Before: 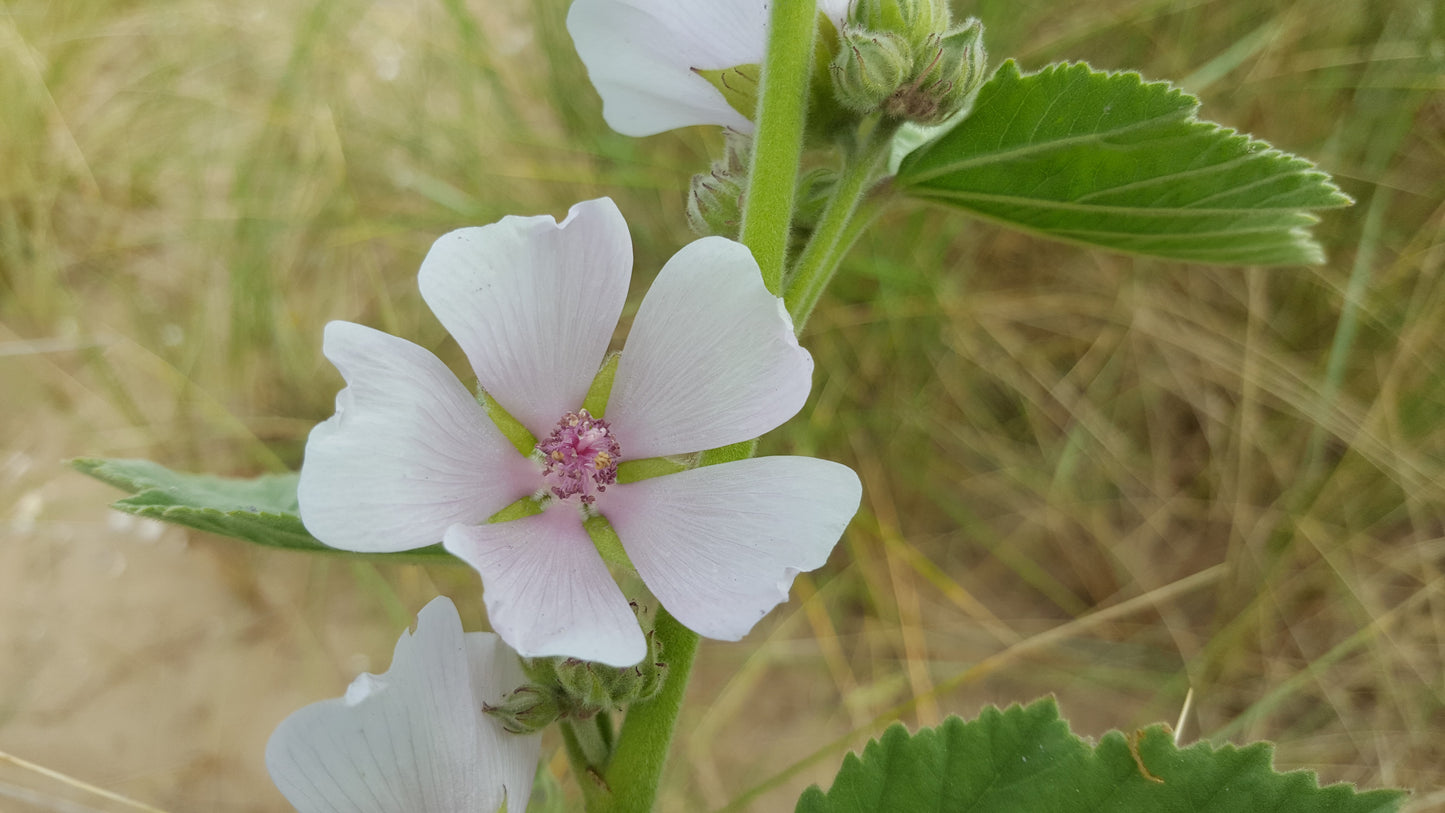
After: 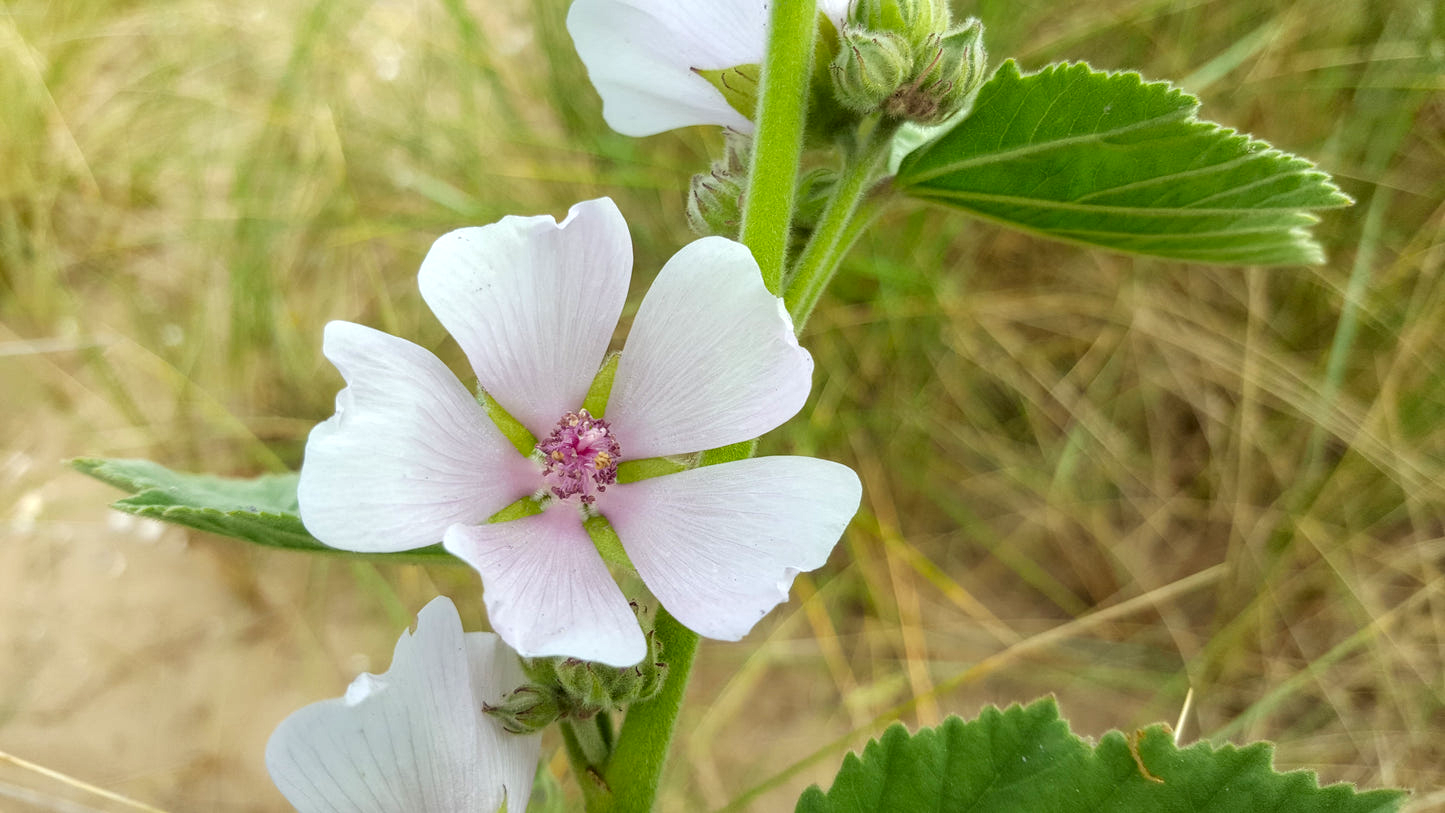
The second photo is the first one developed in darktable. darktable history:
tone equalizer: -8 EV -0.419 EV, -7 EV -0.376 EV, -6 EV -0.345 EV, -5 EV -0.238 EV, -3 EV 0.211 EV, -2 EV 0.346 EV, -1 EV 0.407 EV, +0 EV 0.419 EV
local contrast: detail 130%
contrast brightness saturation: saturation 0.179
